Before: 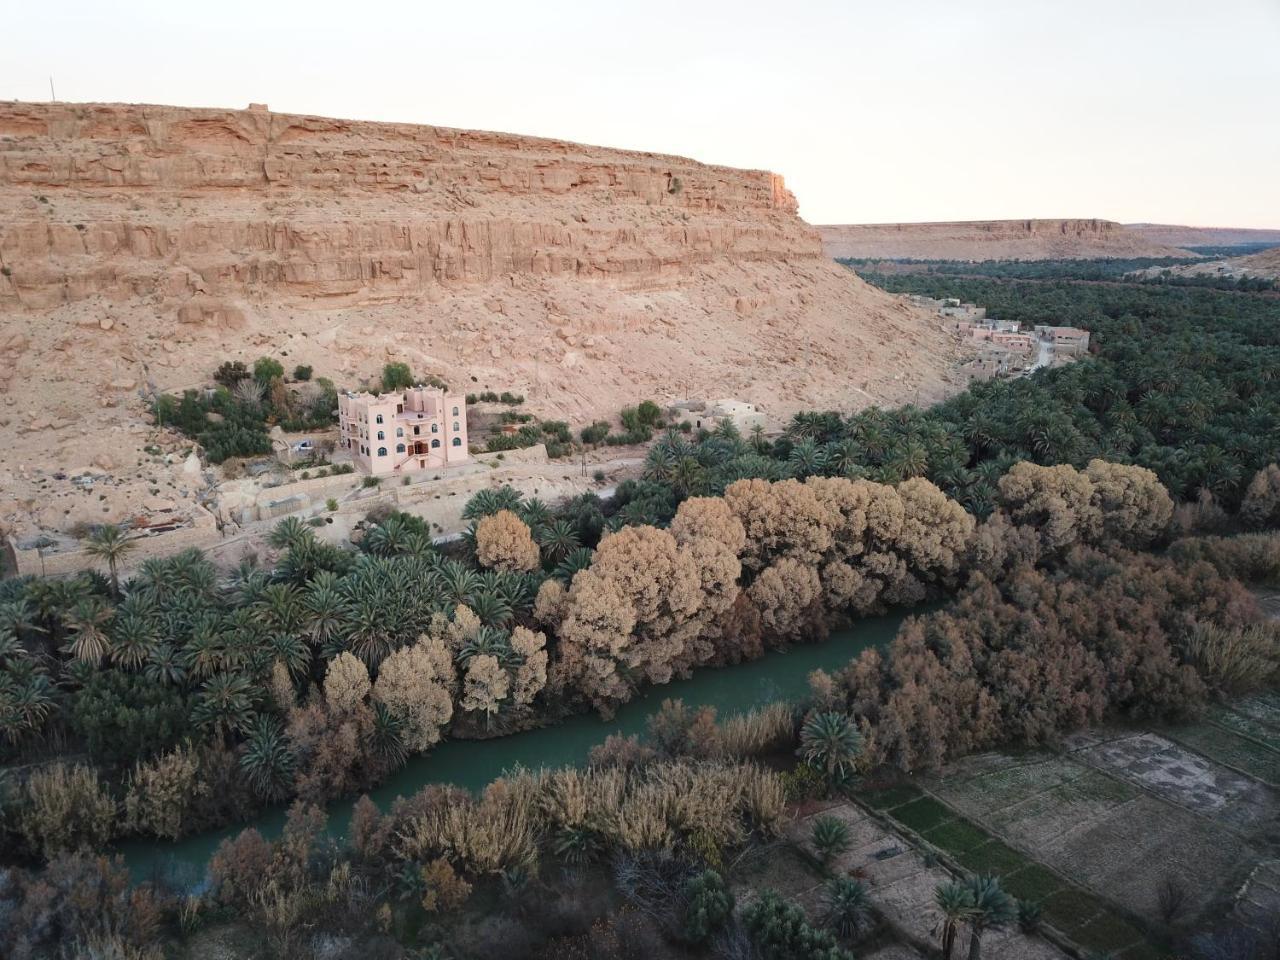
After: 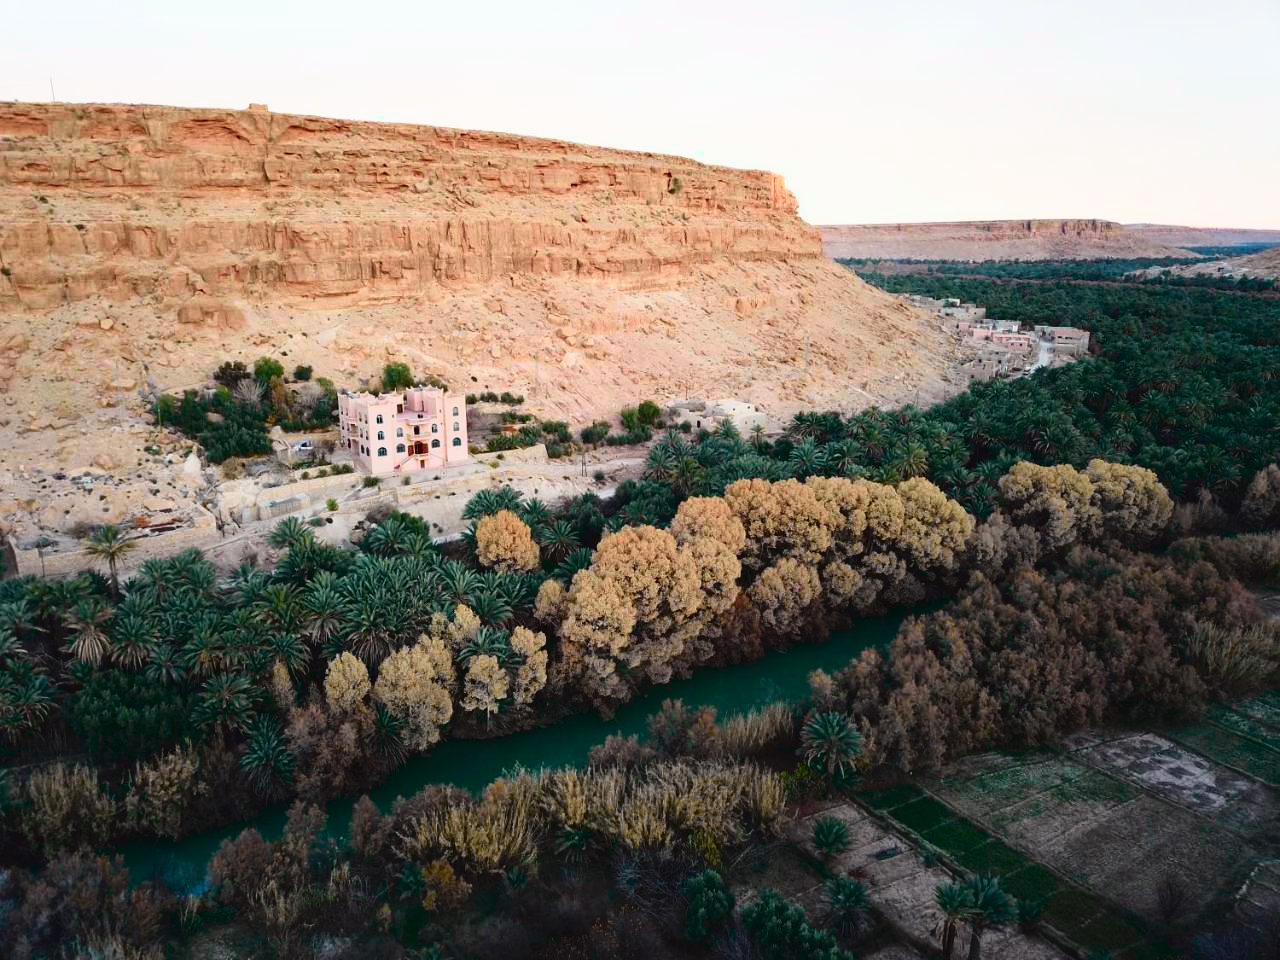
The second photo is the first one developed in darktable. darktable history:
tone curve: curves: ch0 [(0, 0.023) (0.137, 0.069) (0.249, 0.163) (0.487, 0.491) (0.778, 0.858) (0.896, 0.94) (1, 0.988)]; ch1 [(0, 0) (0.396, 0.369) (0.483, 0.459) (0.498, 0.5) (0.515, 0.517) (0.562, 0.6) (0.611, 0.667) (0.692, 0.744) (0.798, 0.863) (1, 1)]; ch2 [(0, 0) (0.426, 0.398) (0.483, 0.481) (0.503, 0.503) (0.526, 0.527) (0.549, 0.59) (0.62, 0.666) (0.705, 0.755) (0.985, 0.966)], color space Lab, independent channels
